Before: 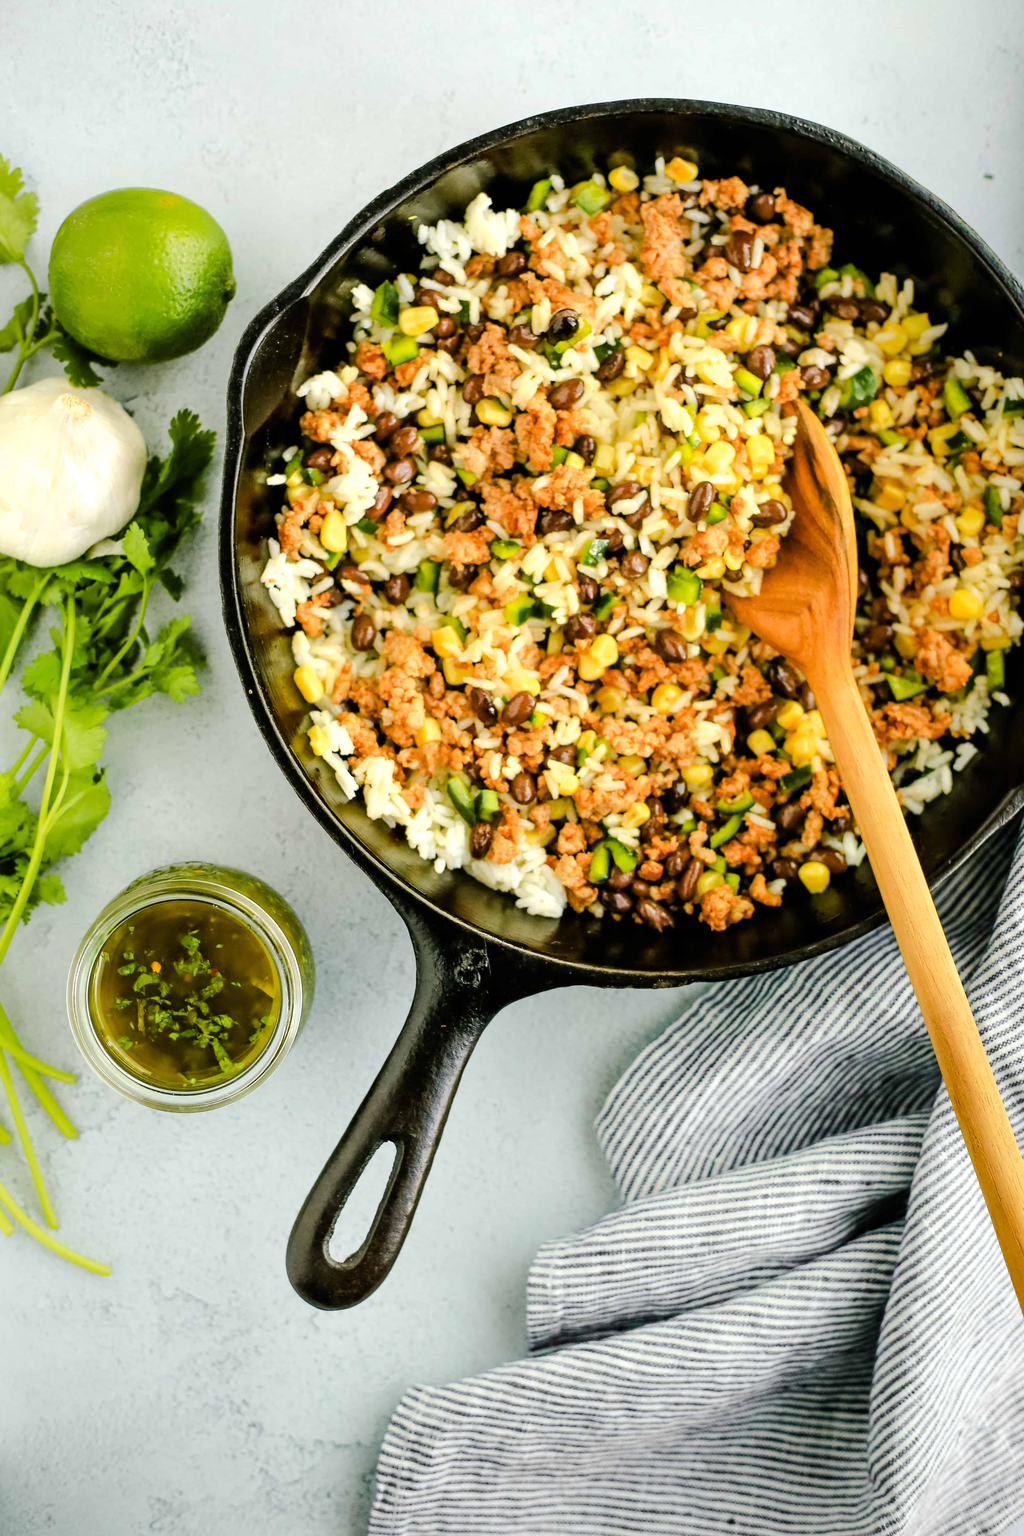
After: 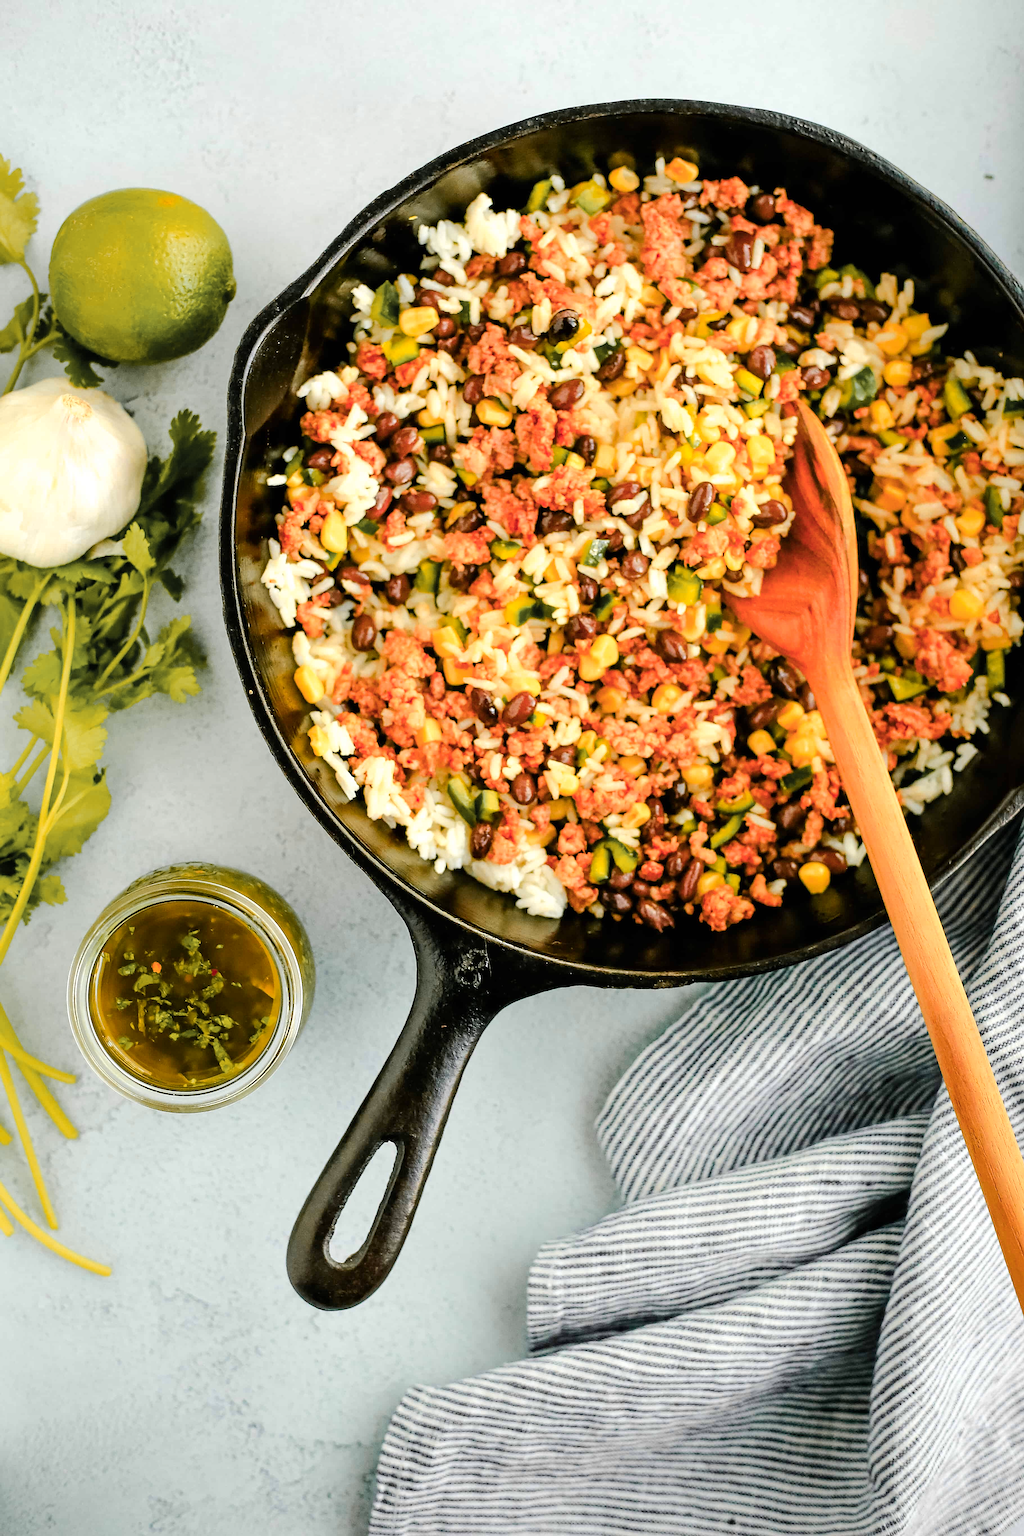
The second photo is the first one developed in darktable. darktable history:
sharpen: on, module defaults
color zones: curves: ch1 [(0.263, 0.53) (0.376, 0.287) (0.487, 0.512) (0.748, 0.547) (1, 0.513)]; ch2 [(0.262, 0.45) (0.751, 0.477)]
